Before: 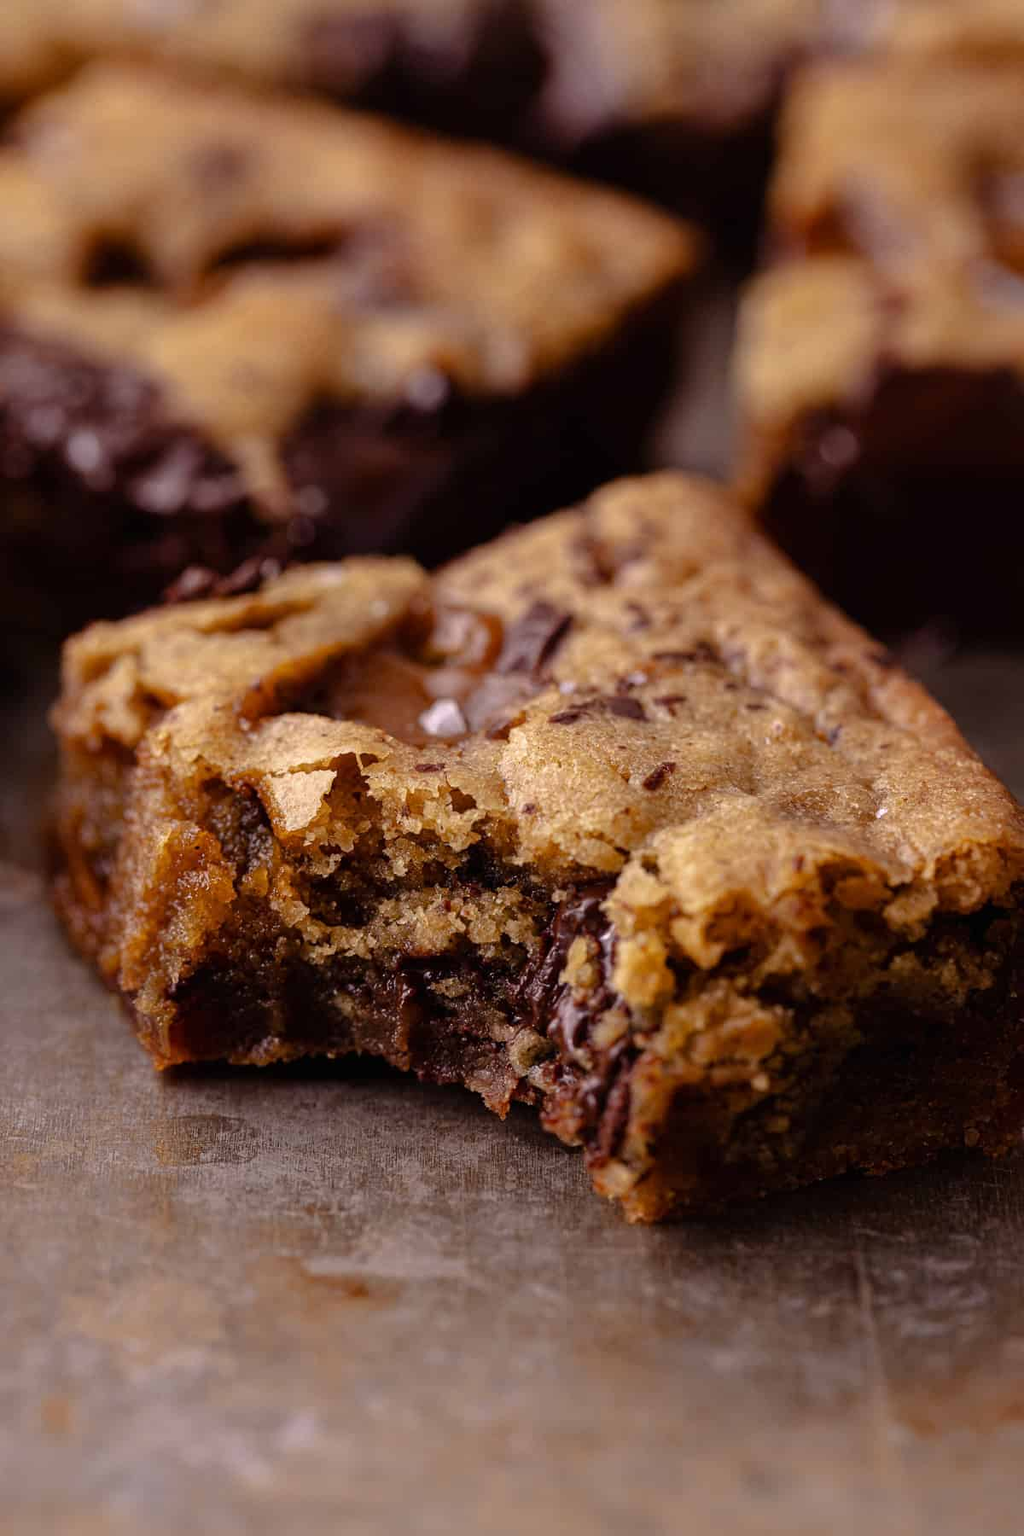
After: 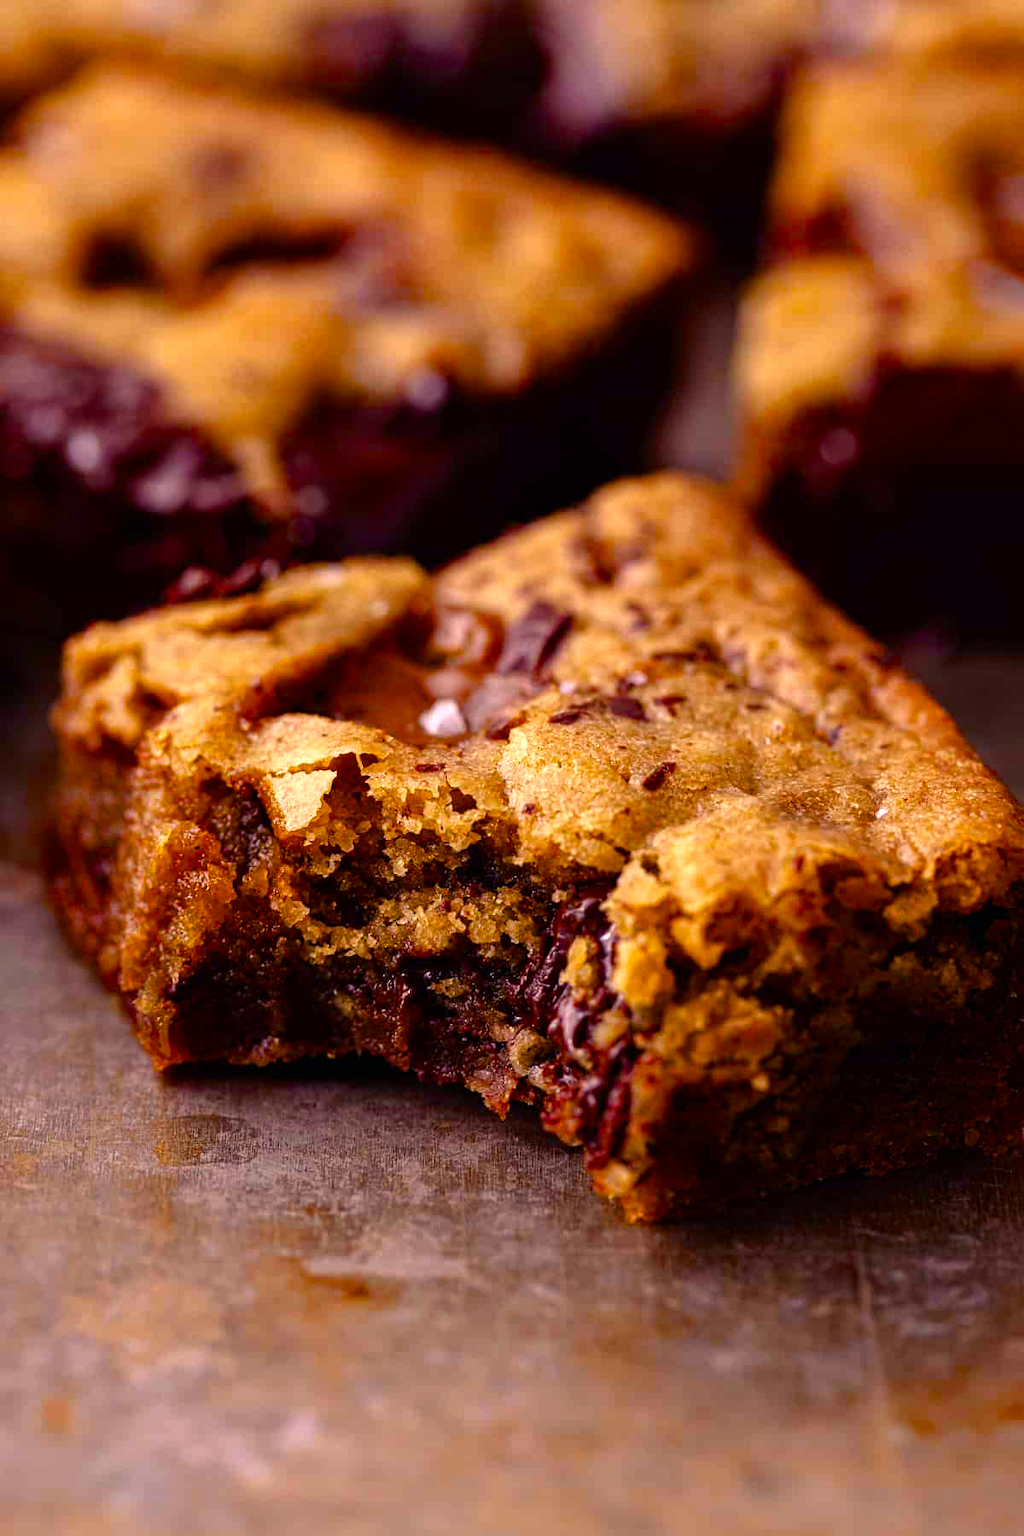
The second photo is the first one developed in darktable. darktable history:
rotate and perspective: crop left 0, crop top 0
color balance rgb: shadows lift › chroma 4.21%, shadows lift › hue 252.22°, highlights gain › chroma 1.36%, highlights gain › hue 50.24°, perceptual saturation grading › mid-tones 6.33%, perceptual saturation grading › shadows 72.44%, perceptual brilliance grading › highlights 11.59%, contrast 5.05%
contrast brightness saturation: contrast 0.09, saturation 0.28
